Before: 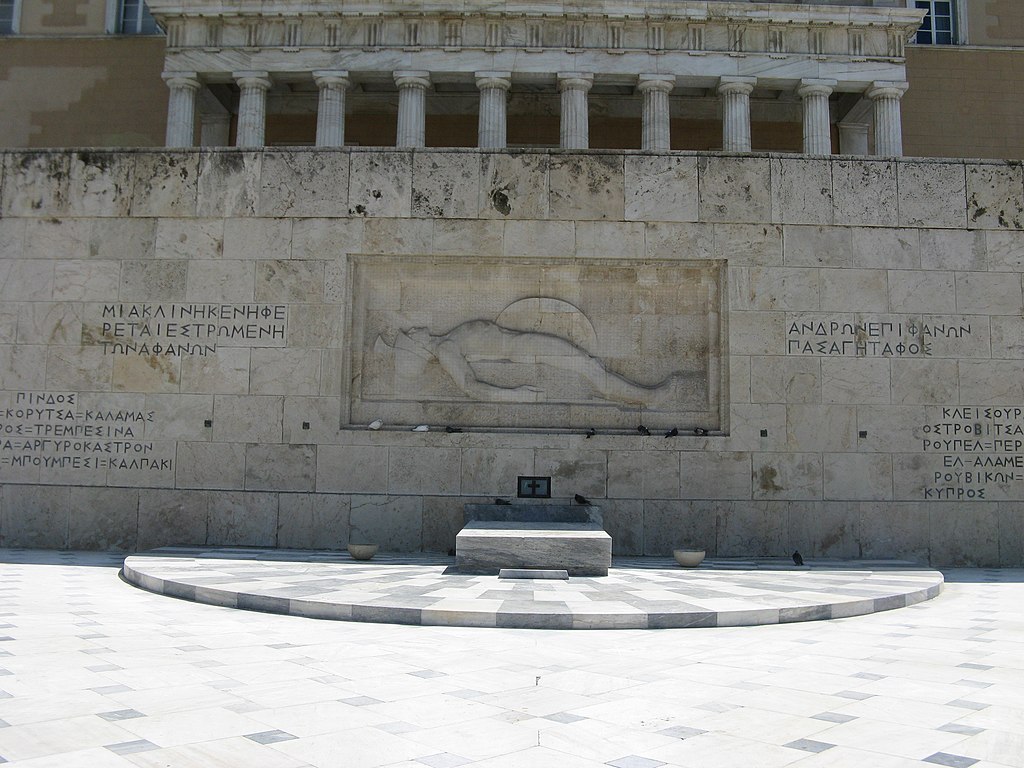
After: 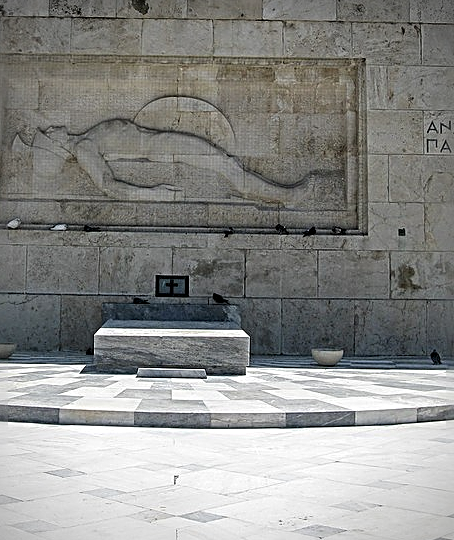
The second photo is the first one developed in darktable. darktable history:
vignetting: on, module defaults
local contrast: detail 130%
crop: left 35.432%, top 26.233%, right 20.145%, bottom 3.432%
sharpen: radius 3.025, amount 0.757
